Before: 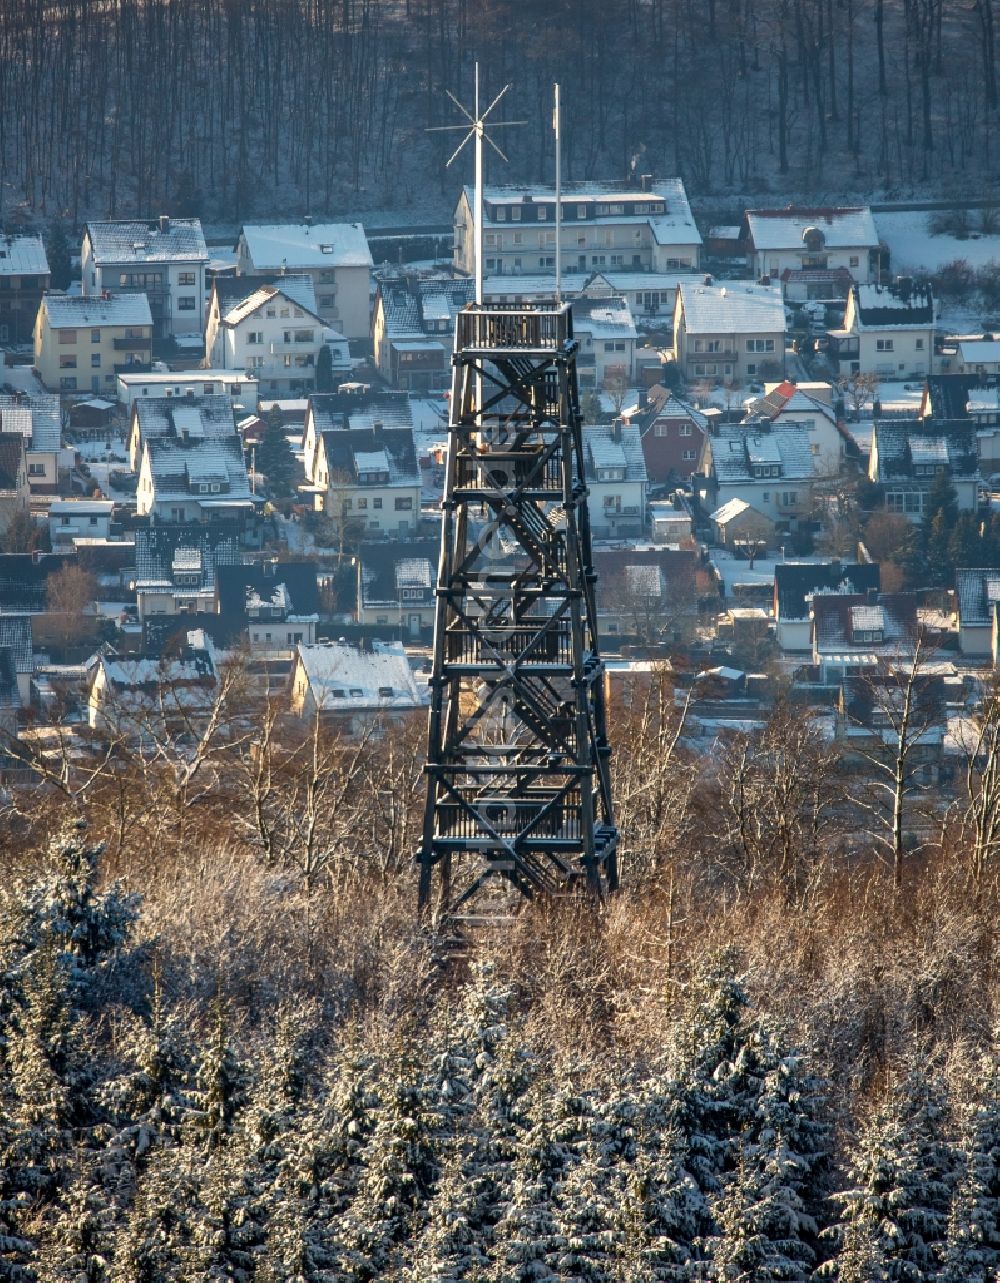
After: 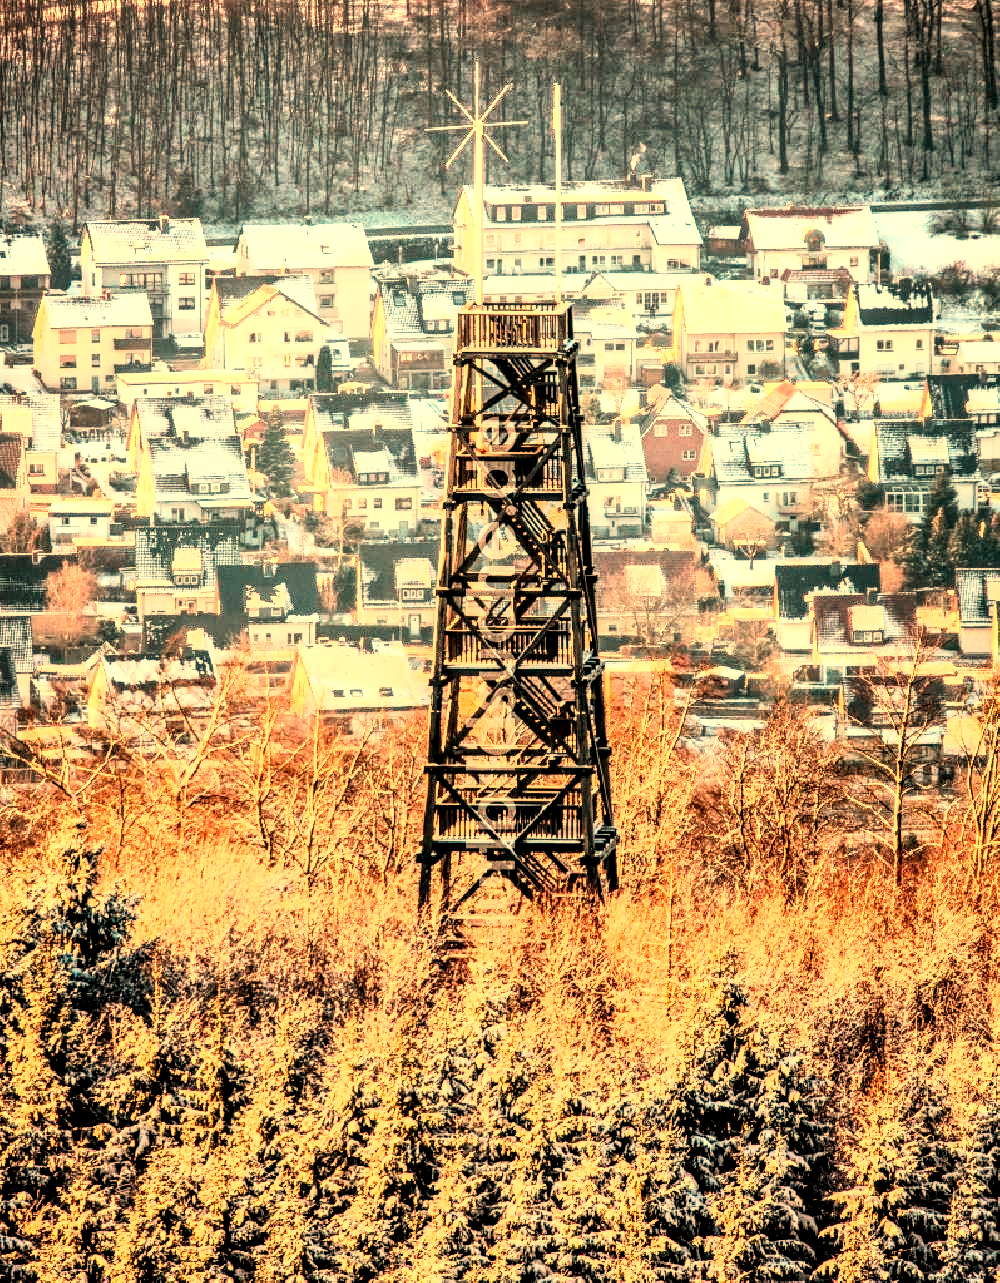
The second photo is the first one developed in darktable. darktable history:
local contrast: highlights 60%, shadows 60%, detail 160%
rgb curve: curves: ch0 [(0, 0) (0.21, 0.15) (0.24, 0.21) (0.5, 0.75) (0.75, 0.96) (0.89, 0.99) (1, 1)]; ch1 [(0, 0.02) (0.21, 0.13) (0.25, 0.2) (0.5, 0.67) (0.75, 0.9) (0.89, 0.97) (1, 1)]; ch2 [(0, 0.02) (0.21, 0.13) (0.25, 0.2) (0.5, 0.67) (0.75, 0.9) (0.89, 0.97) (1, 1)], compensate middle gray true
exposure: exposure 0.566 EV, compensate highlight preservation false
contrast brightness saturation: contrast 0.13, brightness -0.05, saturation 0.16
white balance: red 1.467, blue 0.684
